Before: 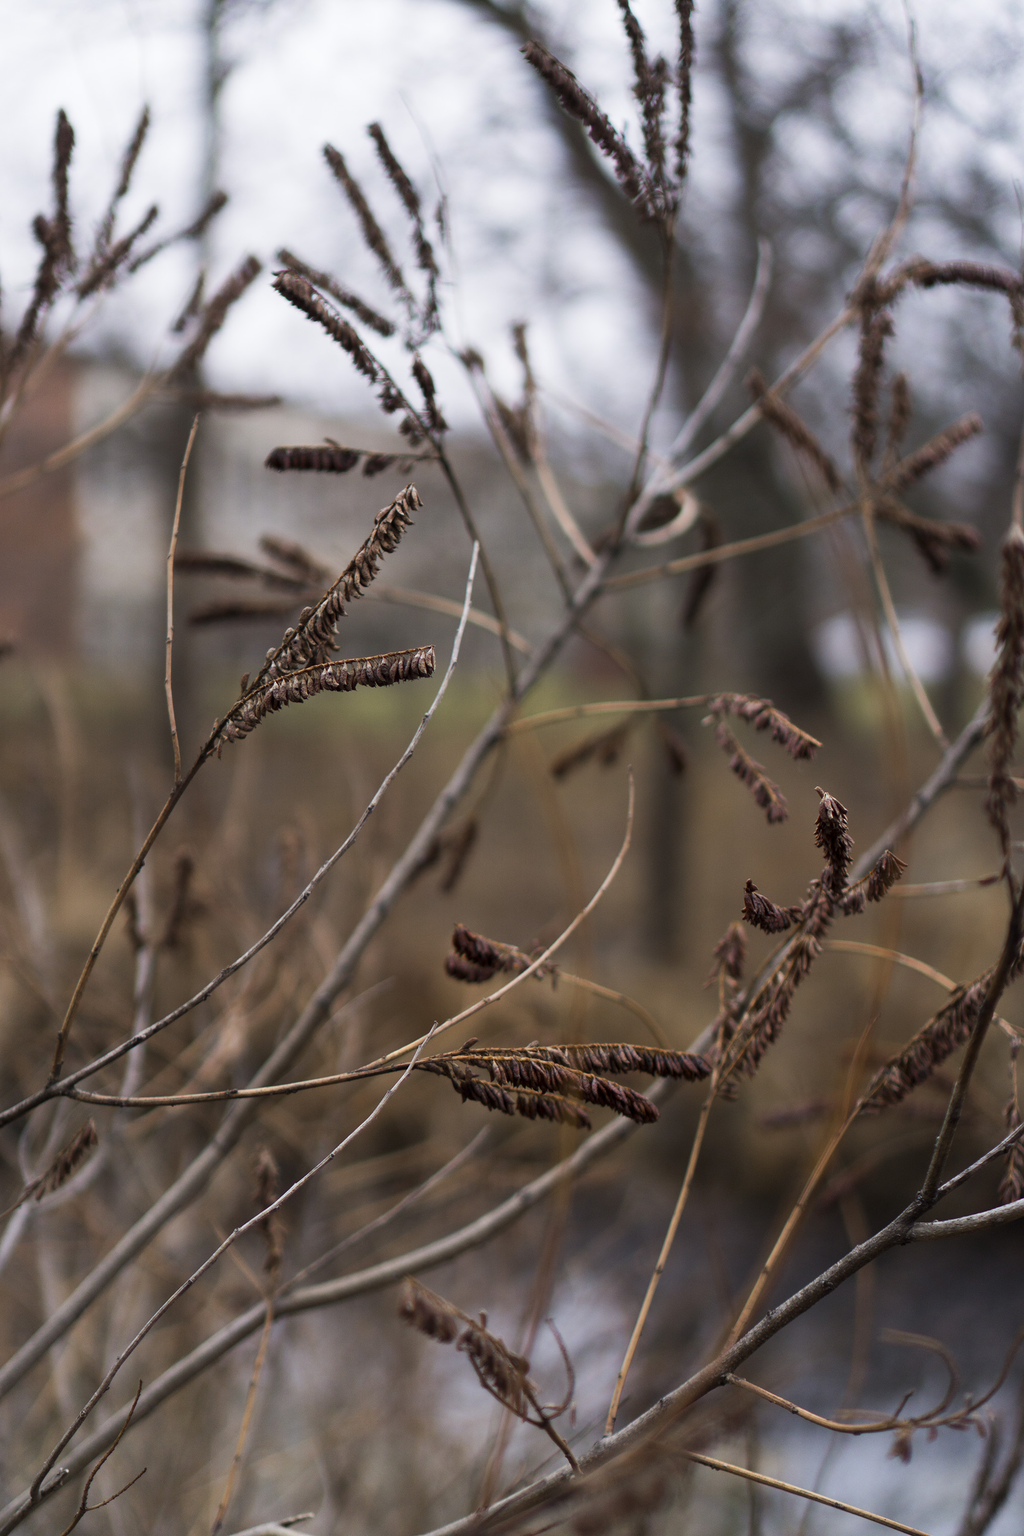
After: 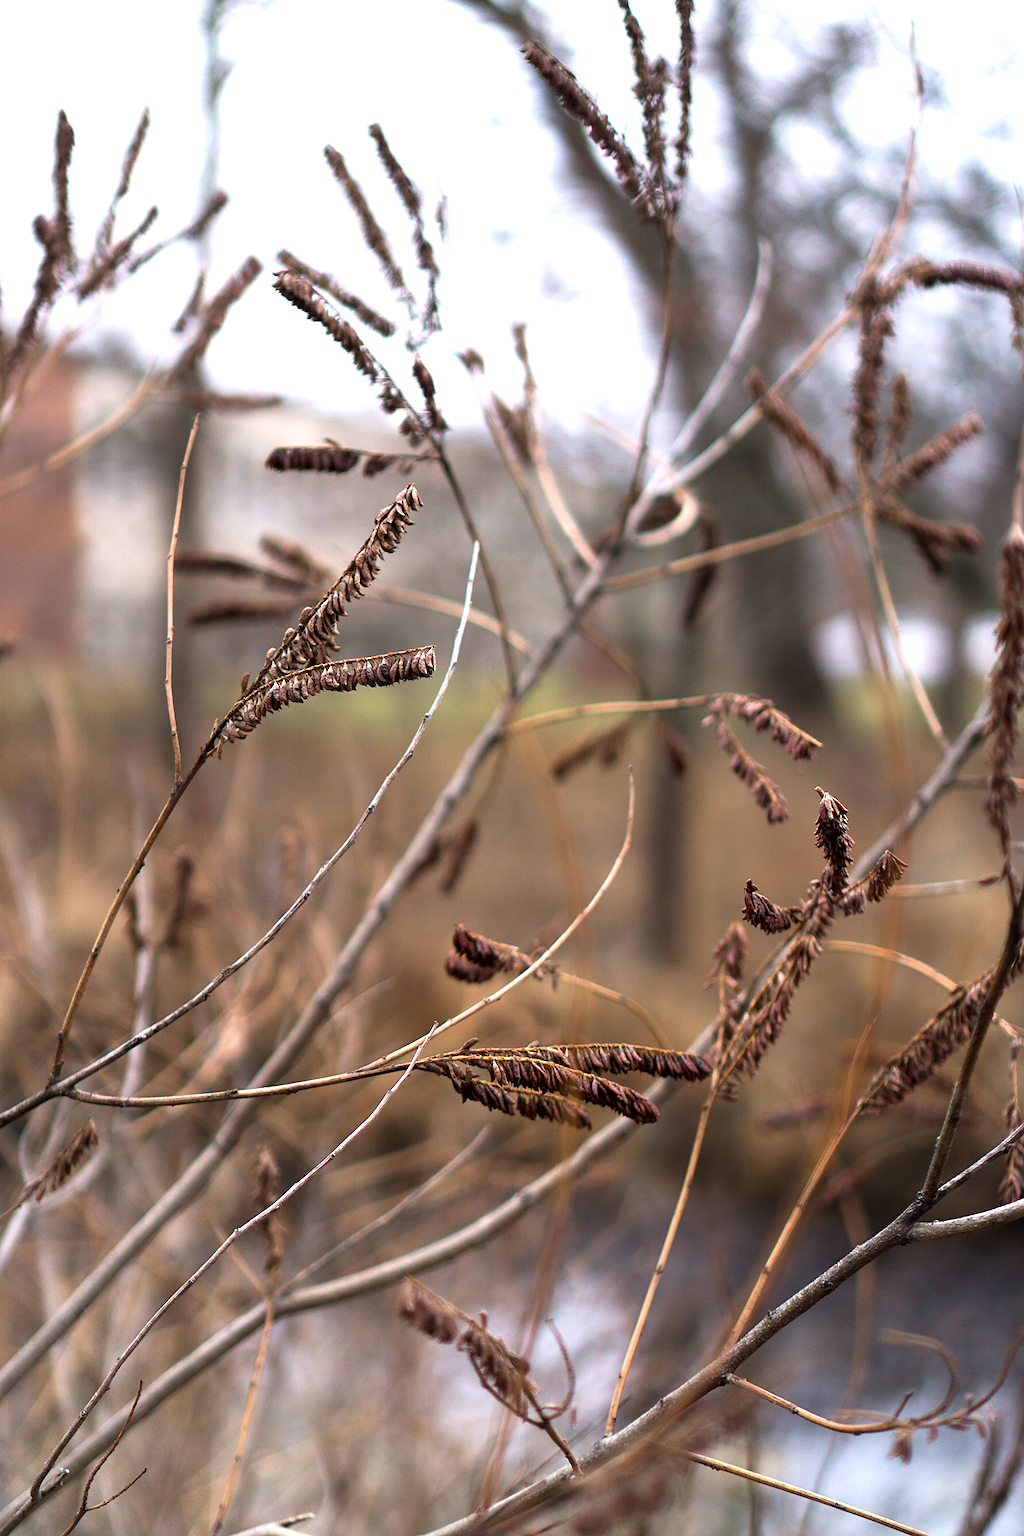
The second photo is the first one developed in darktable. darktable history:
sharpen: on, module defaults
exposure: exposure 0.993 EV, compensate highlight preservation false
